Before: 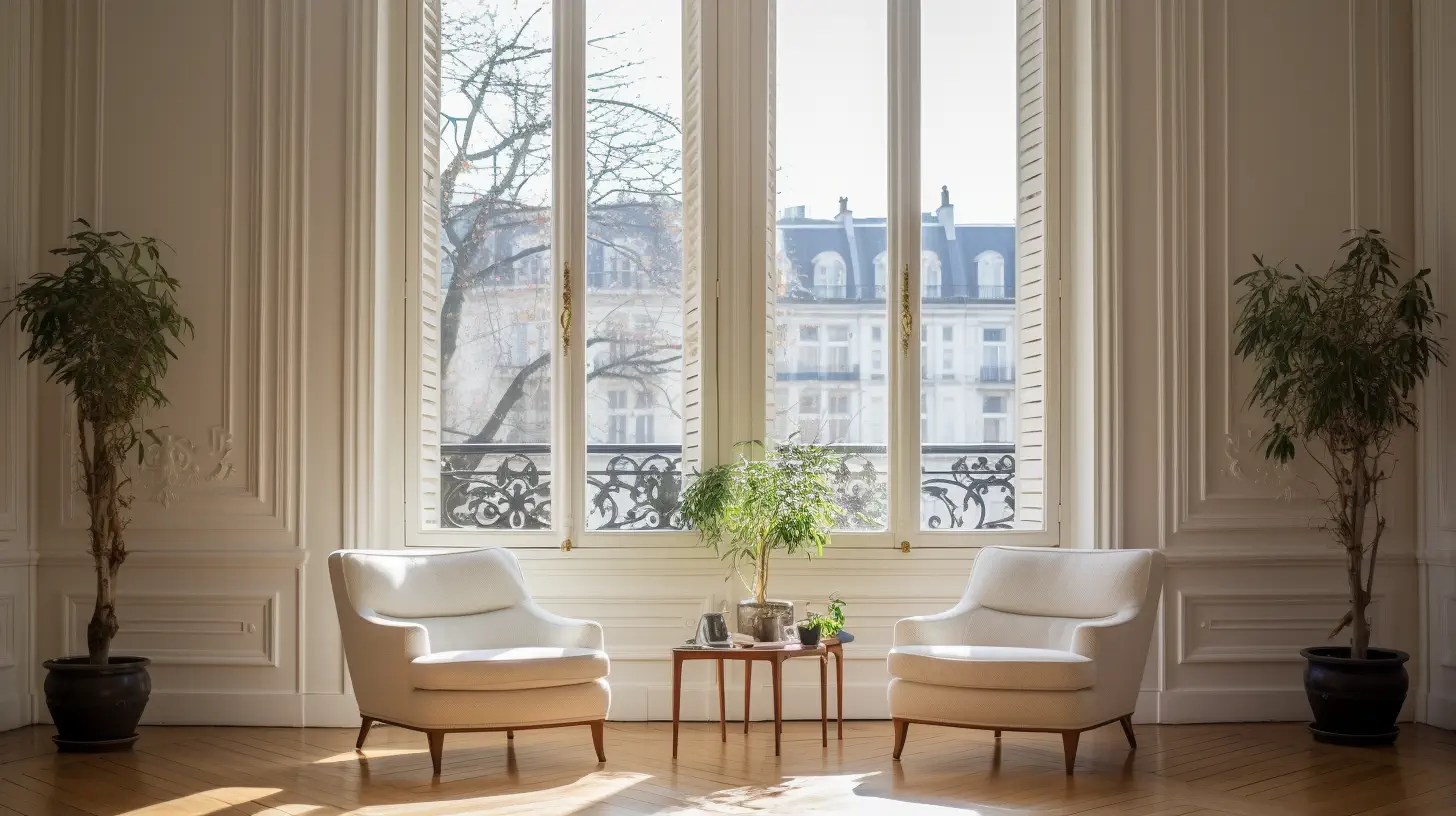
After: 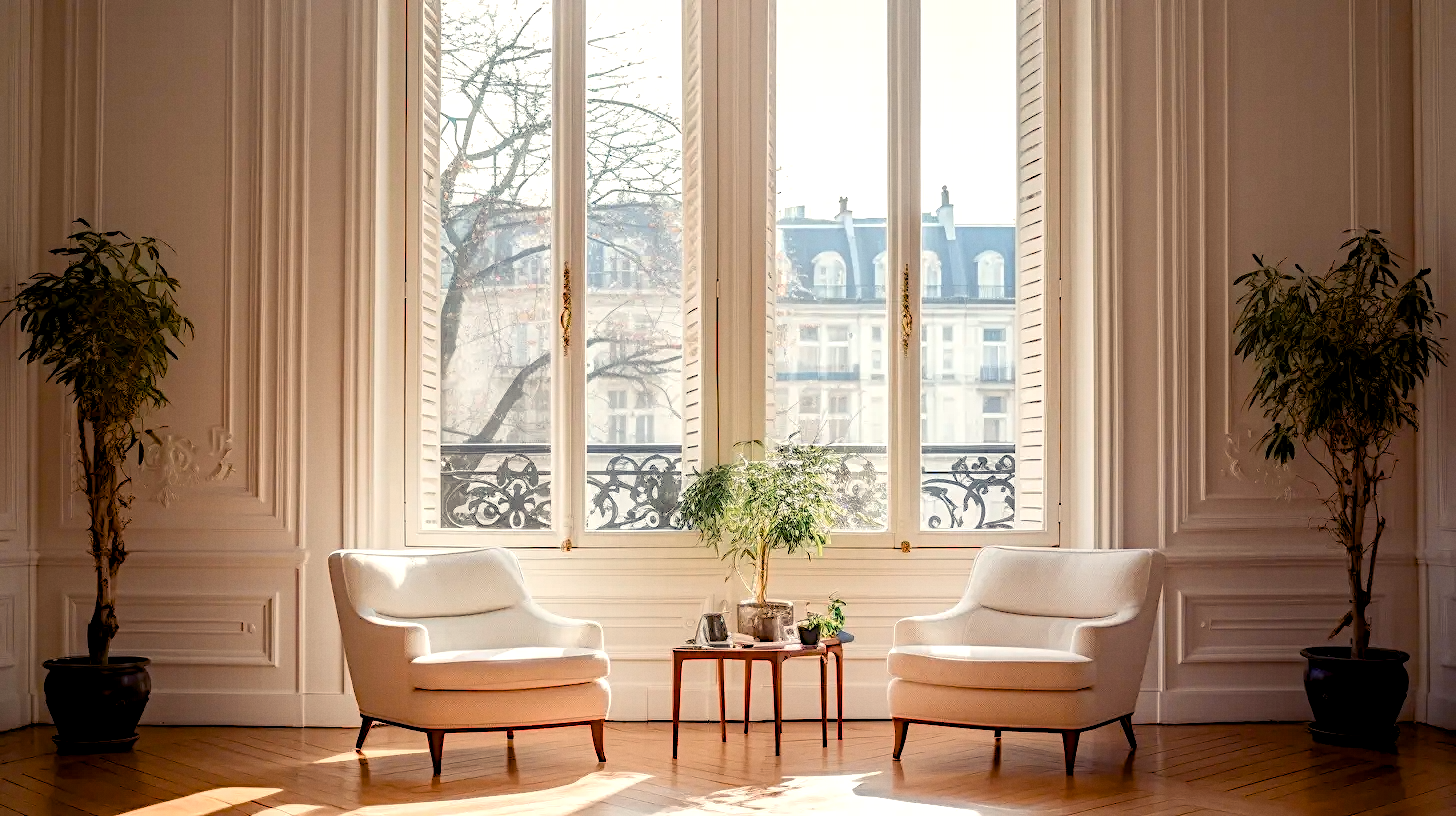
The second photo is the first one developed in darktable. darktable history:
haze removal: strength -0.05
contrast equalizer "negative clarity": octaves 7, y [[0.6 ×6], [0.55 ×6], [0 ×6], [0 ×6], [0 ×6]], mix -0.3
diffuse or sharpen "bloom 20%": radius span 32, 1st order speed 50%, 2nd order speed 50%, 3rd order speed 50%, 4th order speed 50% | blend: blend mode normal, opacity 20%; mask: uniform (no mask)
diffuse or sharpen "_builtin_sharpen demosaicing | AA filter": edge sensitivity 1, 1st order anisotropy 100%, 2nd order anisotropy 100%, 3rd order anisotropy 100%, 4th order anisotropy 100%, 1st order speed -25%, 2nd order speed -25%, 3rd order speed -25%, 4th order speed -25%
tone equalizer "_builtin_contrast tone curve | soft": -8 EV -0.417 EV, -7 EV -0.389 EV, -6 EV -0.333 EV, -5 EV -0.222 EV, -3 EV 0.222 EV, -2 EV 0.333 EV, -1 EV 0.389 EV, +0 EV 0.417 EV, edges refinement/feathering 500, mask exposure compensation -1.57 EV, preserve details no
color balance rgb "creative | pacific": shadows lift › chroma 3%, shadows lift › hue 280.8°, power › hue 330°, highlights gain › chroma 3%, highlights gain › hue 75.6°, global offset › luminance -1%, perceptual saturation grading › global saturation 20%, perceptual saturation grading › highlights -25%, perceptual saturation grading › shadows 50%, global vibrance 20%
color equalizer "creative | pacific": saturation › orange 1.03, saturation › yellow 0.883, saturation › green 0.883, saturation › blue 1.08, saturation › magenta 1.05, hue › orange -4.88, hue › green 8.78, brightness › red 1.06, brightness › orange 1.08, brightness › yellow 0.916, brightness › green 0.916, brightness › cyan 1.04, brightness › blue 1.12, brightness › magenta 1.07
rgb primaries "creative | pacific": red hue -0.042, red purity 1.1, green hue 0.047, green purity 1.12, blue hue -0.089, blue purity 0.88
grain: coarseness 0.09 ISO, strength 10% | blend: blend mode normal, opacity 100%; mask: uniform (no mask)
